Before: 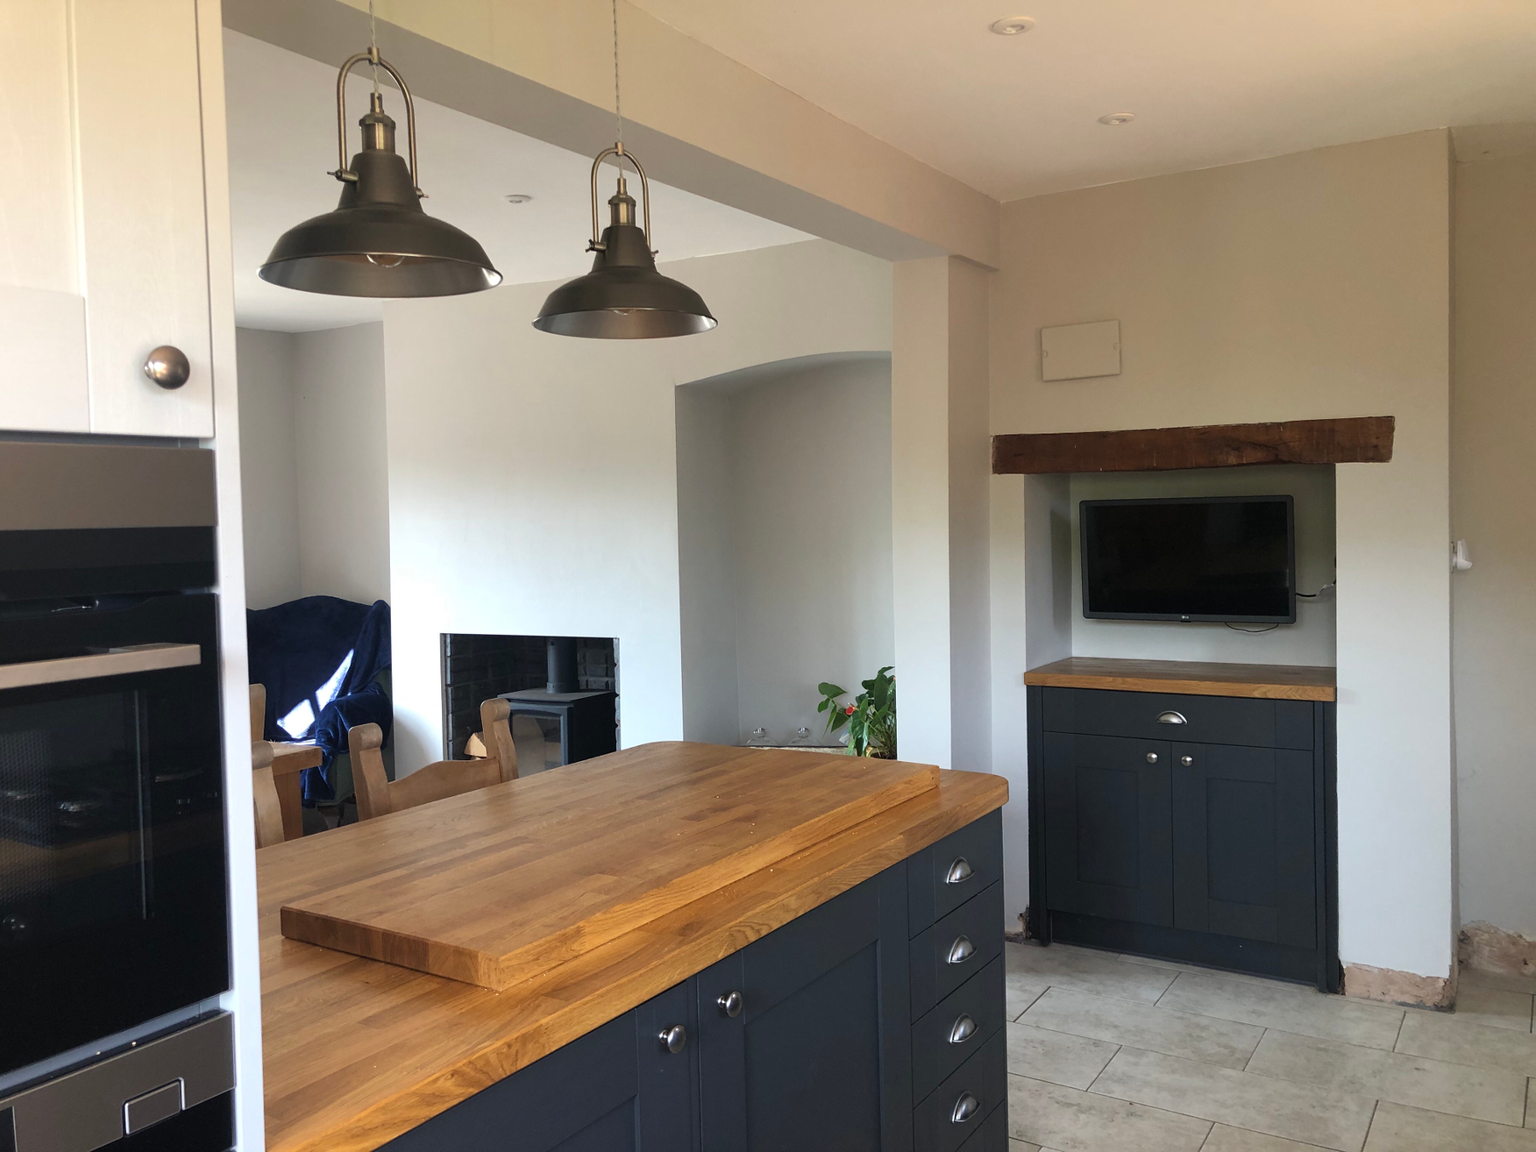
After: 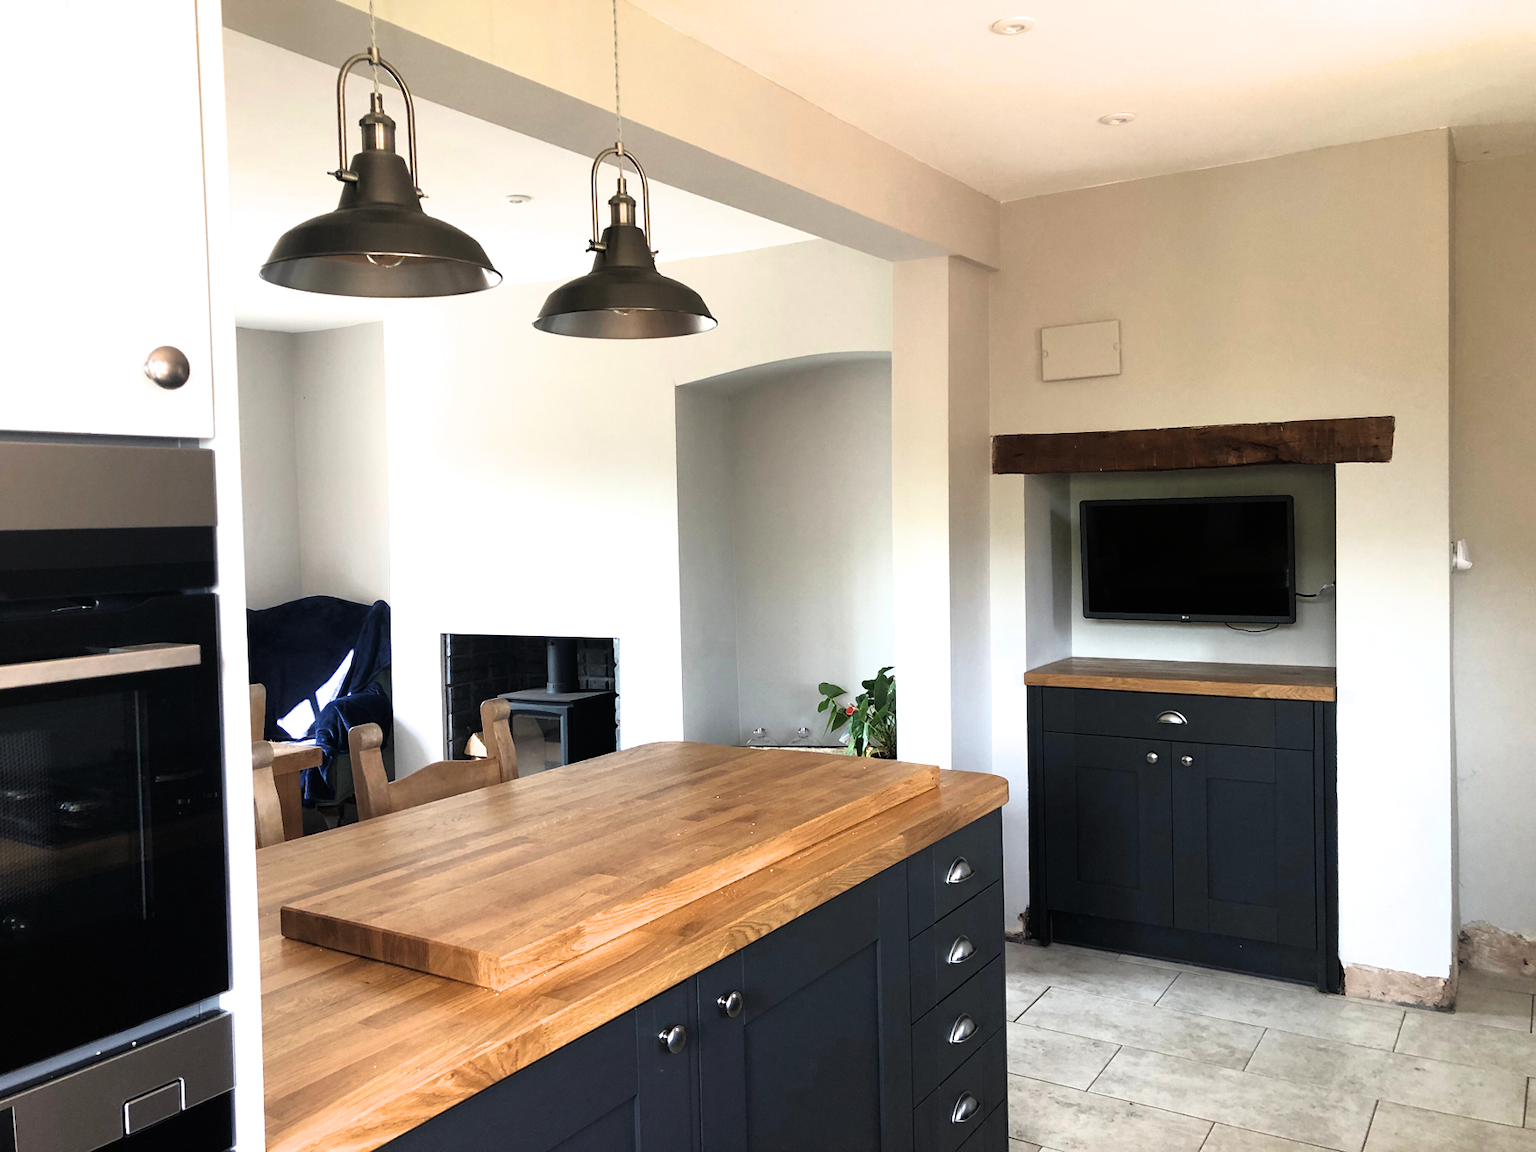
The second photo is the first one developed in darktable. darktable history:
filmic rgb: white relative exposure 2.2 EV, hardness 6.97
exposure: black level correction 0, exposure 0.5 EV, compensate exposure bias true, compensate highlight preservation false
